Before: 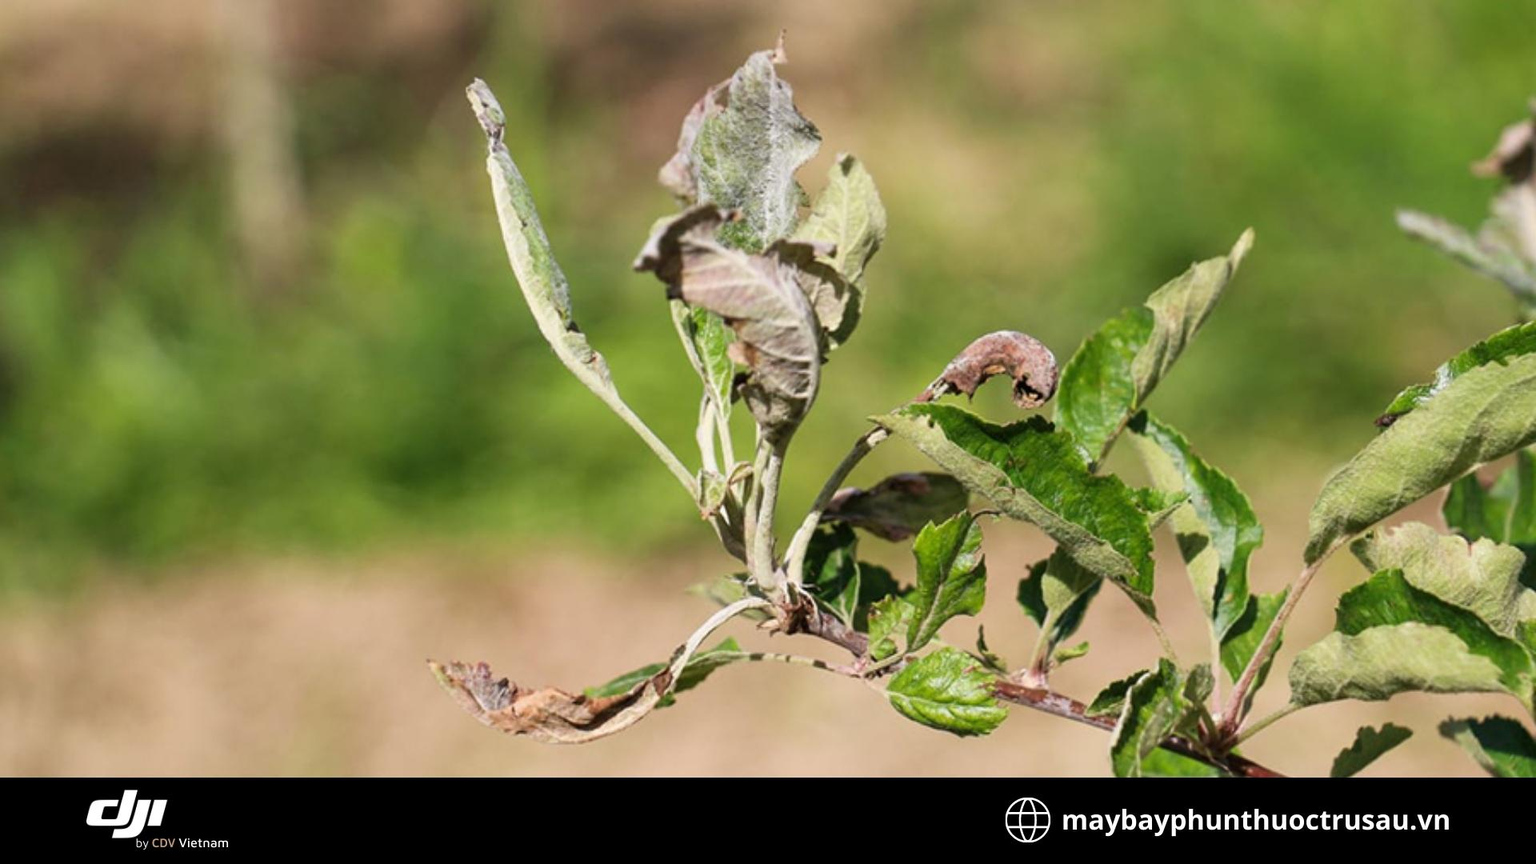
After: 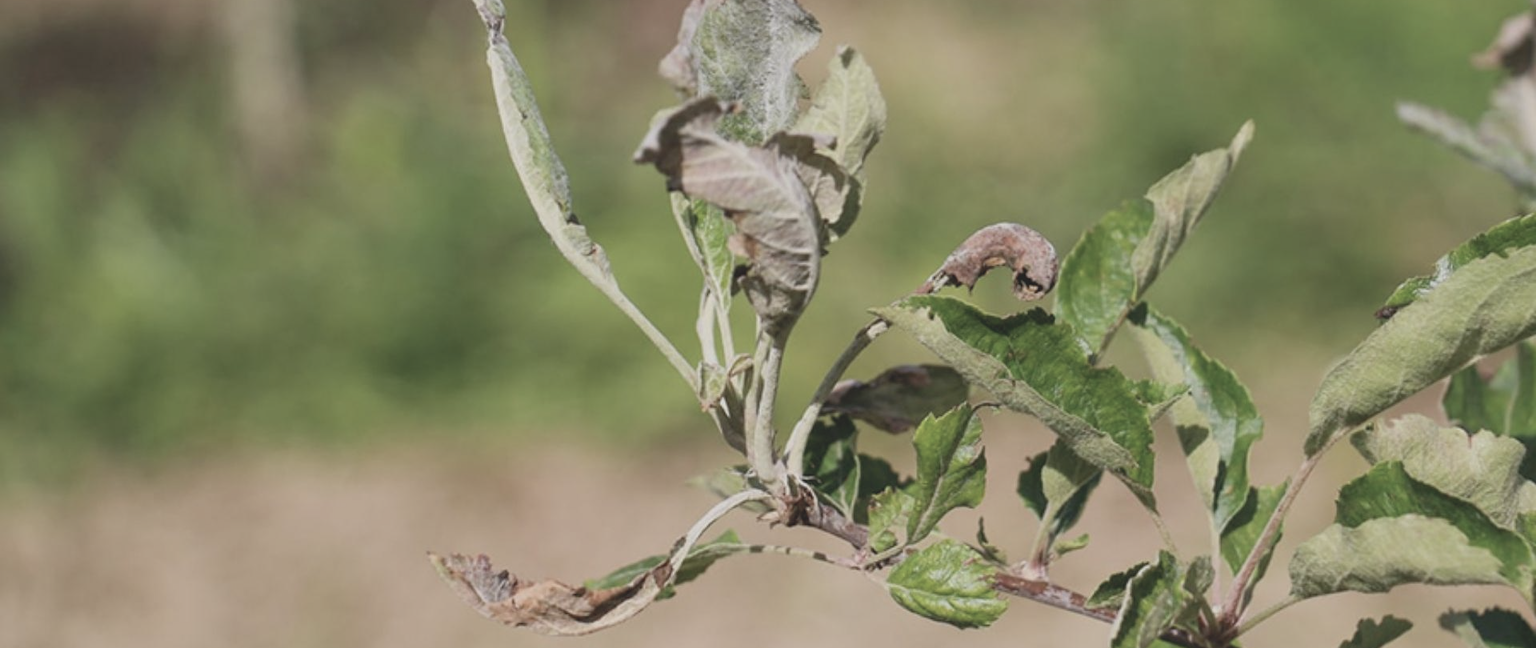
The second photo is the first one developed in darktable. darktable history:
crop and rotate: top 12.5%, bottom 12.5%
contrast brightness saturation: contrast -0.26, saturation -0.43
